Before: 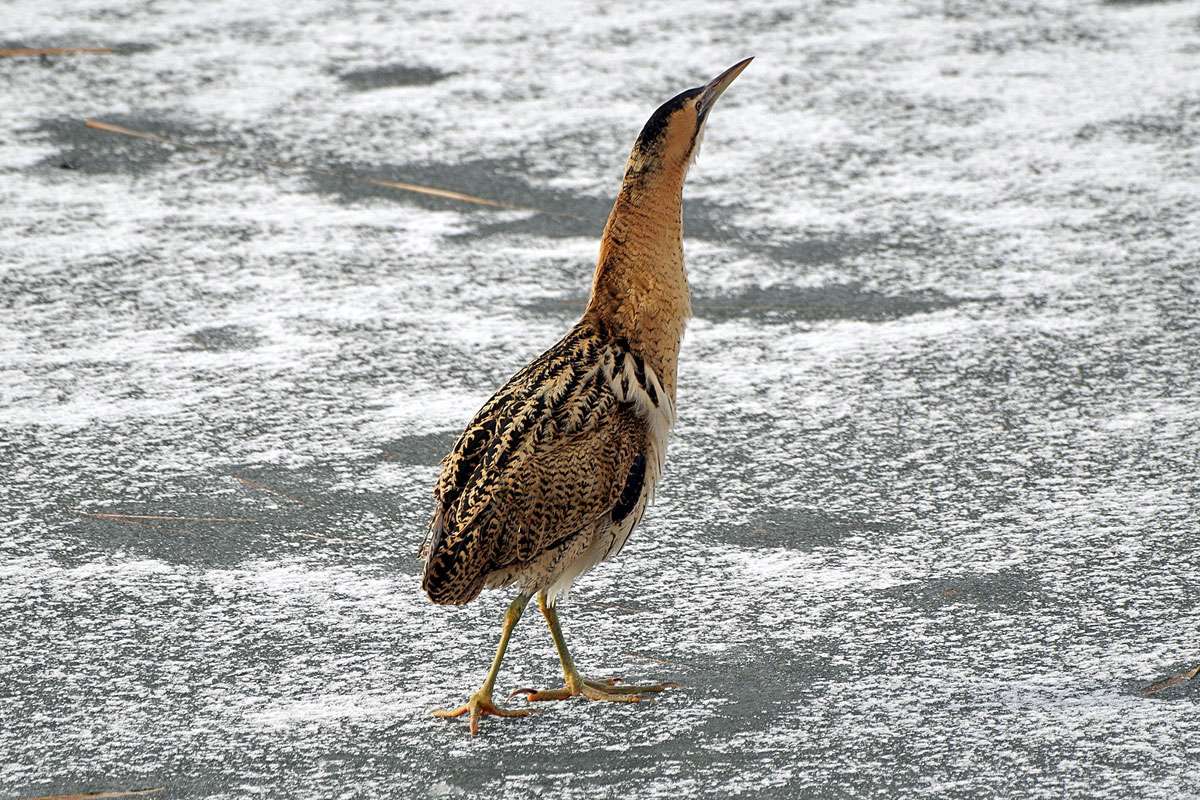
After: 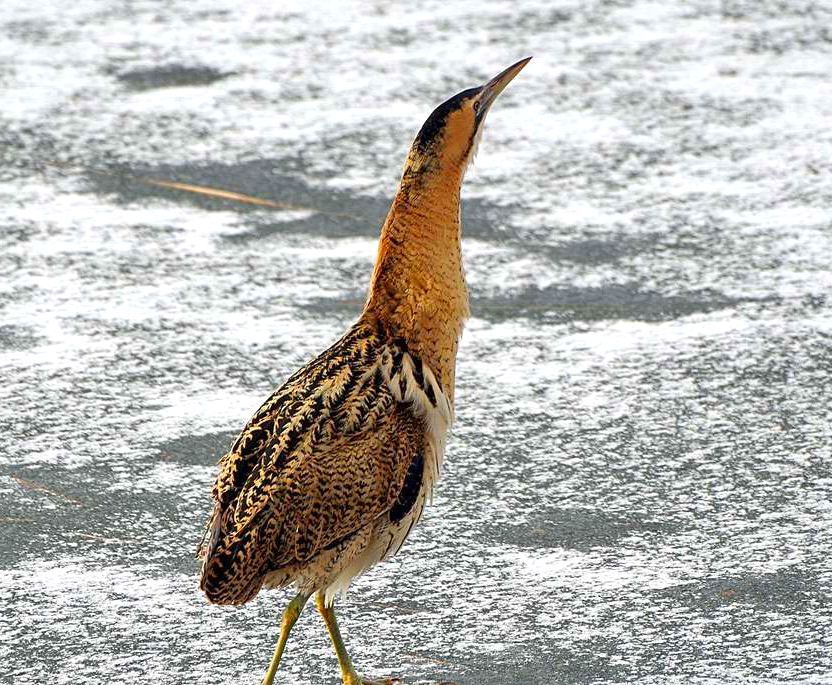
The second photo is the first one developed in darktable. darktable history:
color correction: highlights b* 0.057, saturation 1.37
exposure: exposure 0.19 EV, compensate exposure bias true, compensate highlight preservation false
crop: left 18.514%, right 12.087%, bottom 14.265%
